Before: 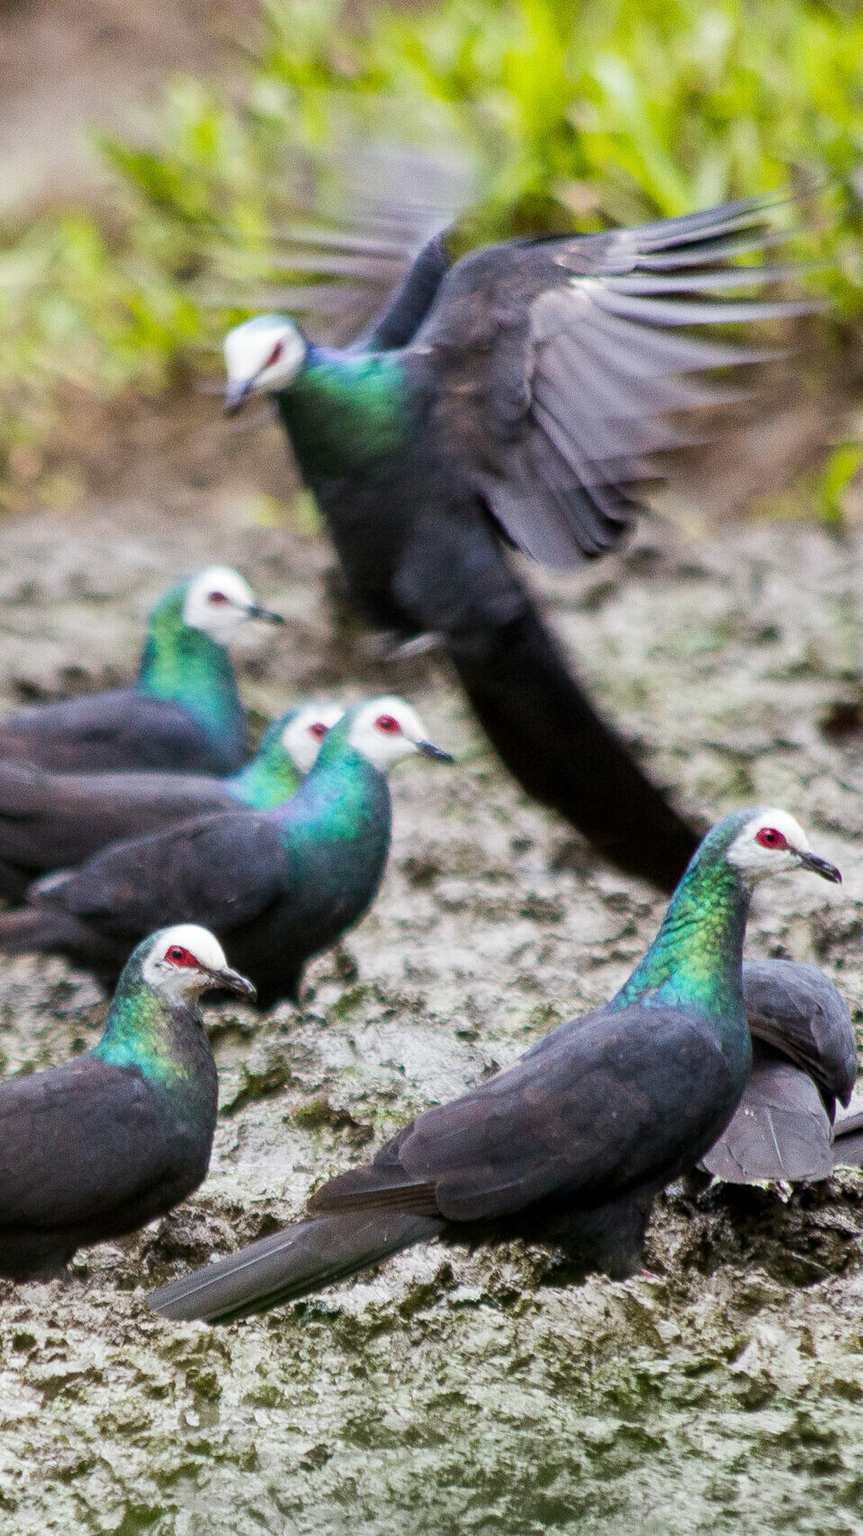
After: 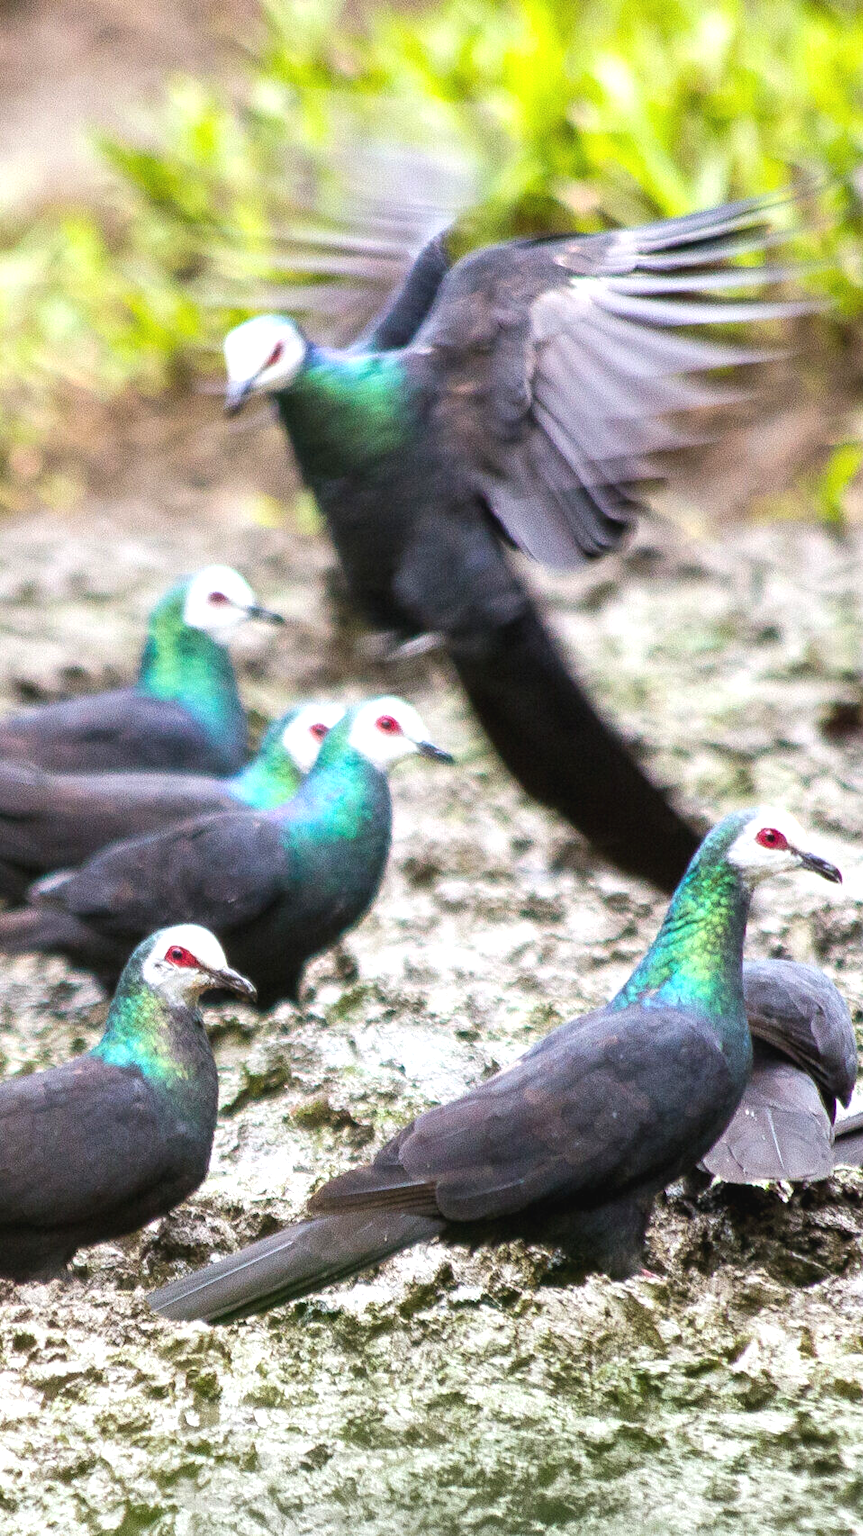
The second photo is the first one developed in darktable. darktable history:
exposure: black level correction -0.002, exposure 0.705 EV, compensate highlight preservation false
